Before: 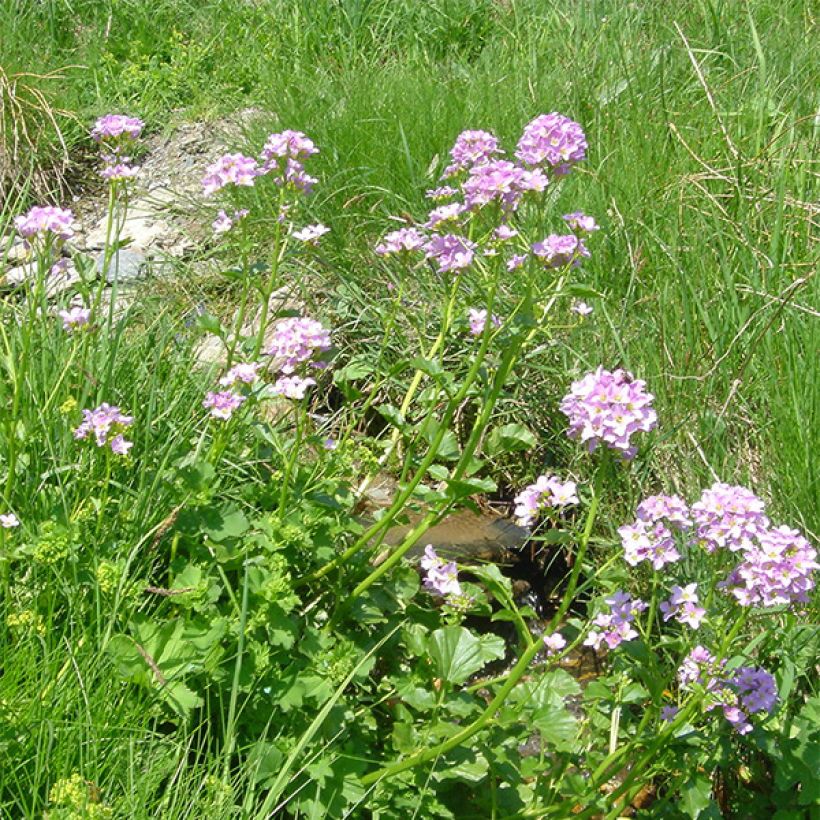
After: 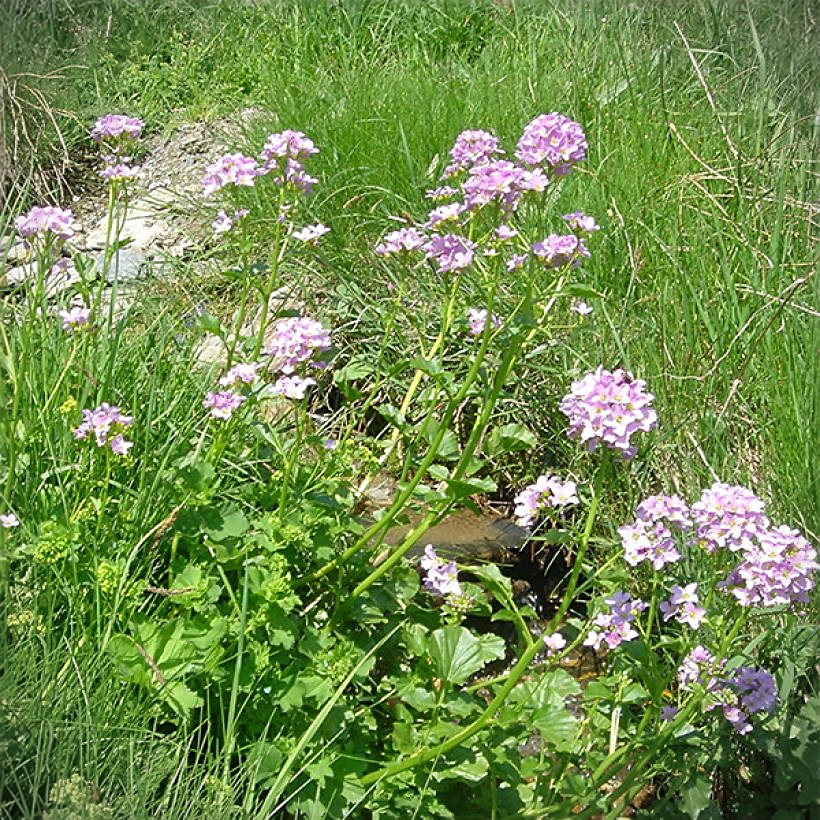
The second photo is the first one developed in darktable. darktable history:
vignetting: fall-off start 91.26%, unbound false
exposure: compensate highlight preservation false
sharpen: amount 0.493
